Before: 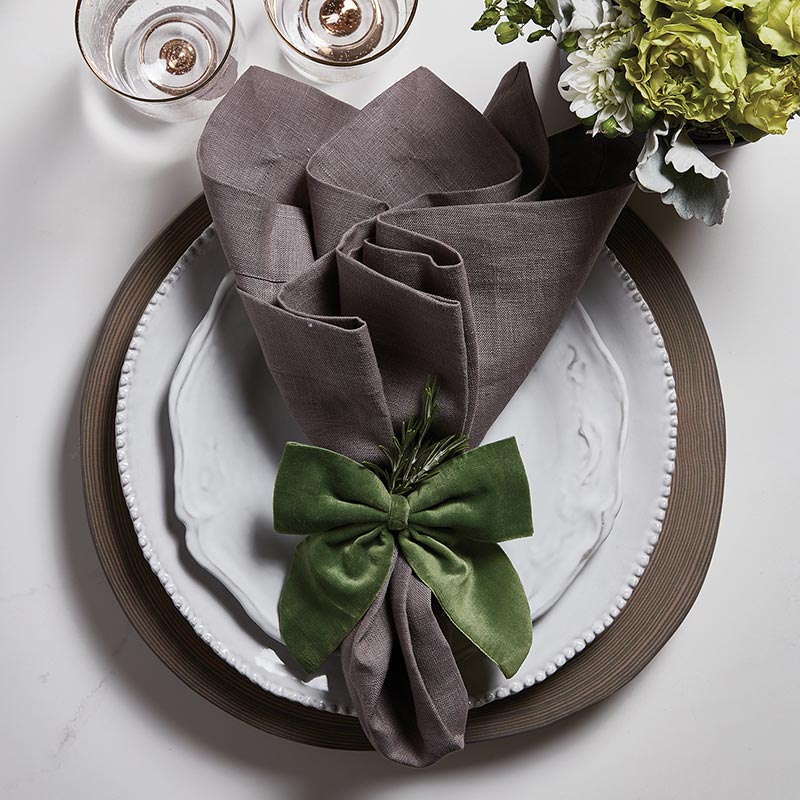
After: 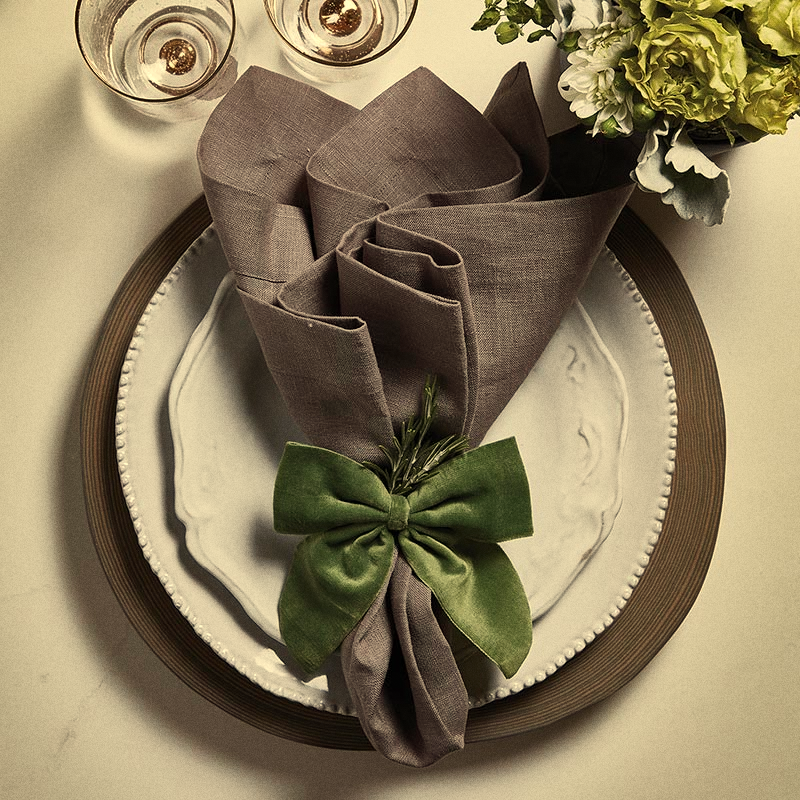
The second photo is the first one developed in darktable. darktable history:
grain: coarseness 0.09 ISO
white balance: red 1.08, blue 0.791
shadows and highlights: shadows 60, highlights -60.23, soften with gaussian
